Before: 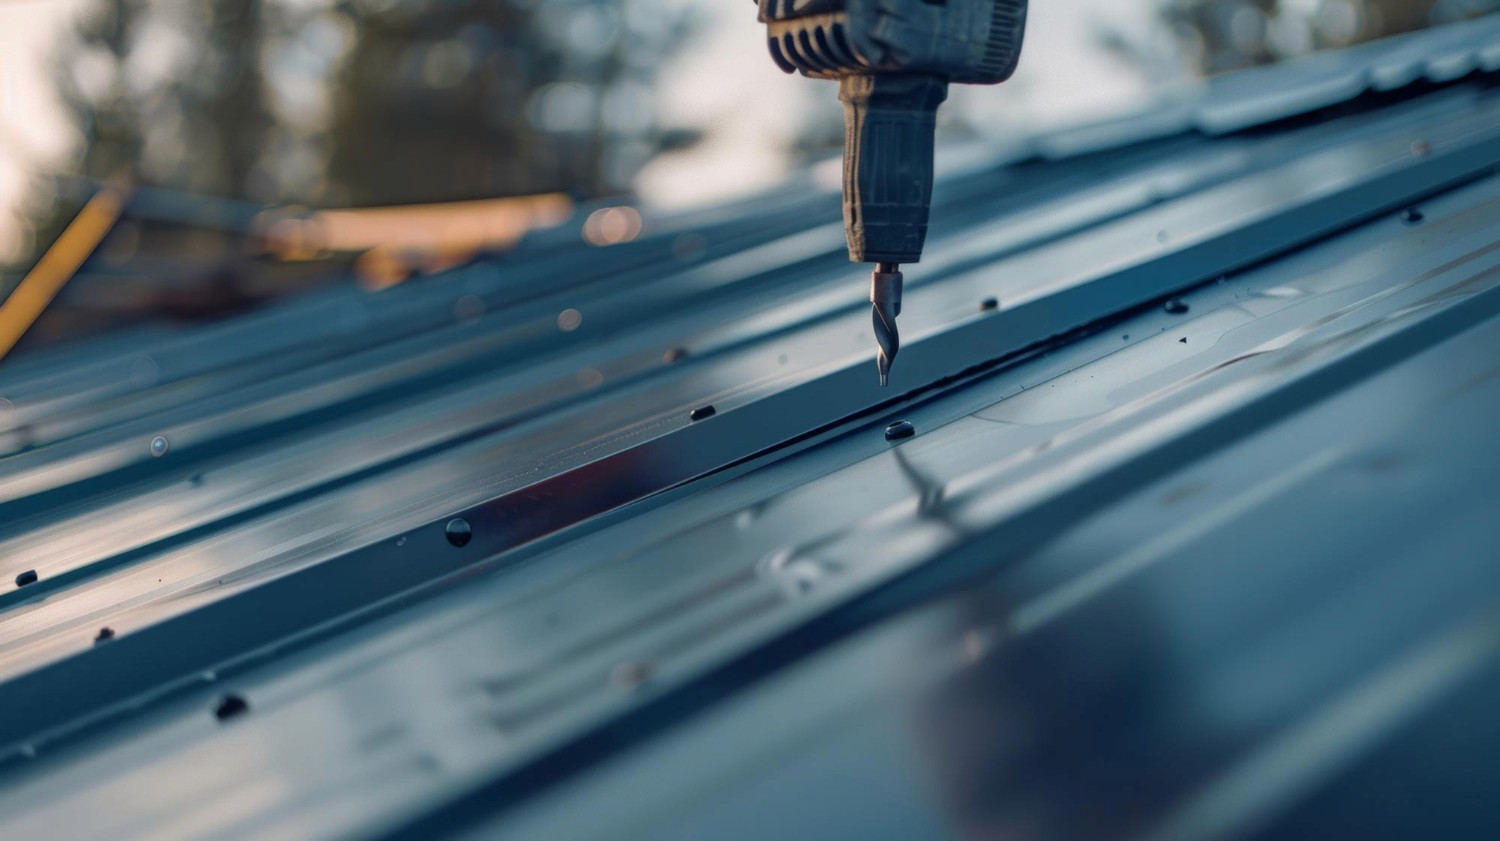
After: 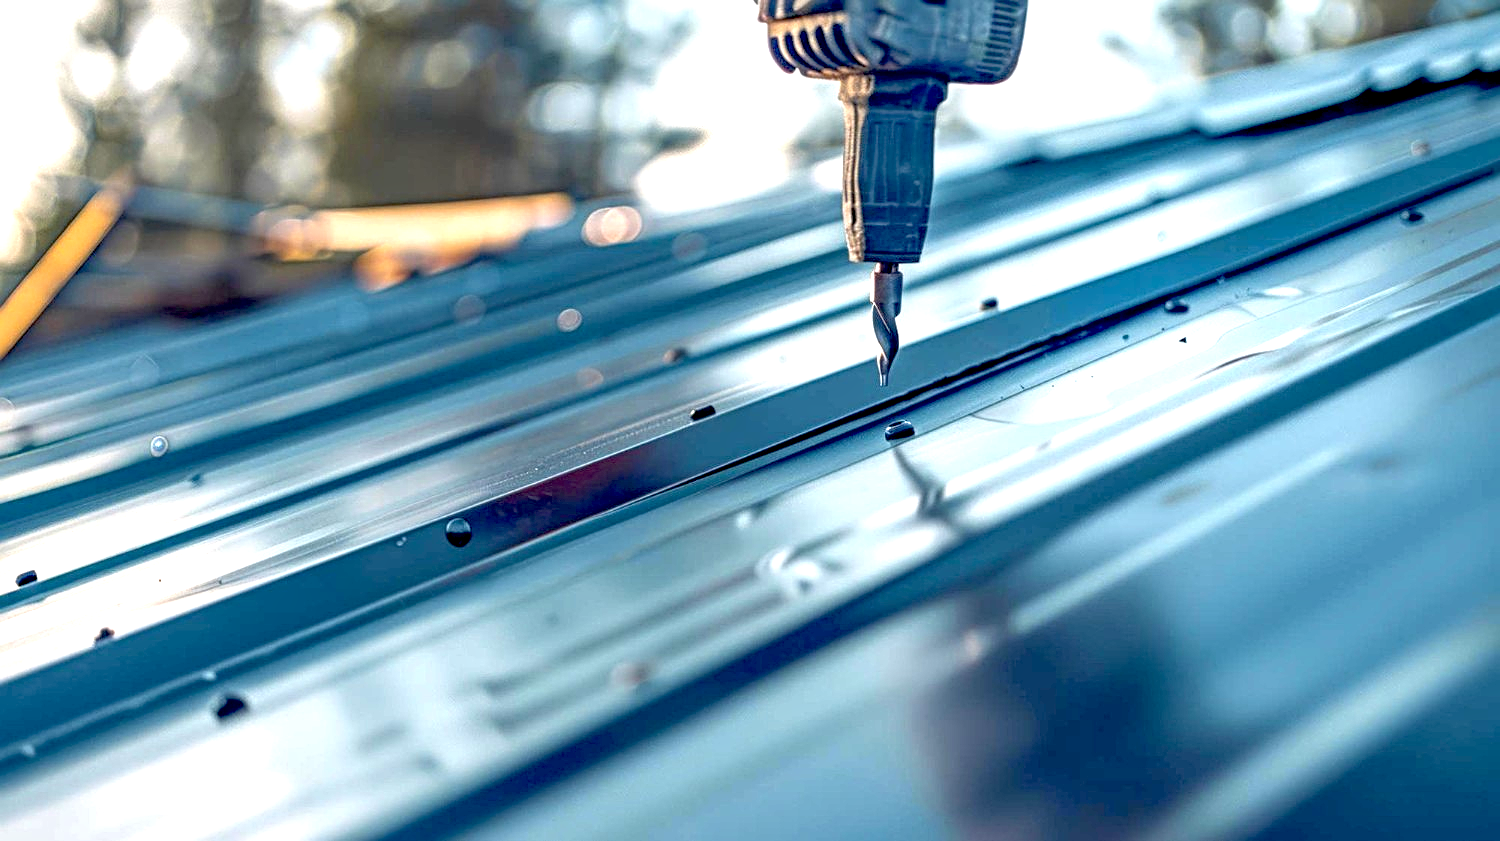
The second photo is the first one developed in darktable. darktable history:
shadows and highlights: shadows 42.93, highlights 6.53
exposure: black level correction 0.009, exposure 1.435 EV, compensate highlight preservation false
local contrast: on, module defaults
sharpen: radius 3.1
